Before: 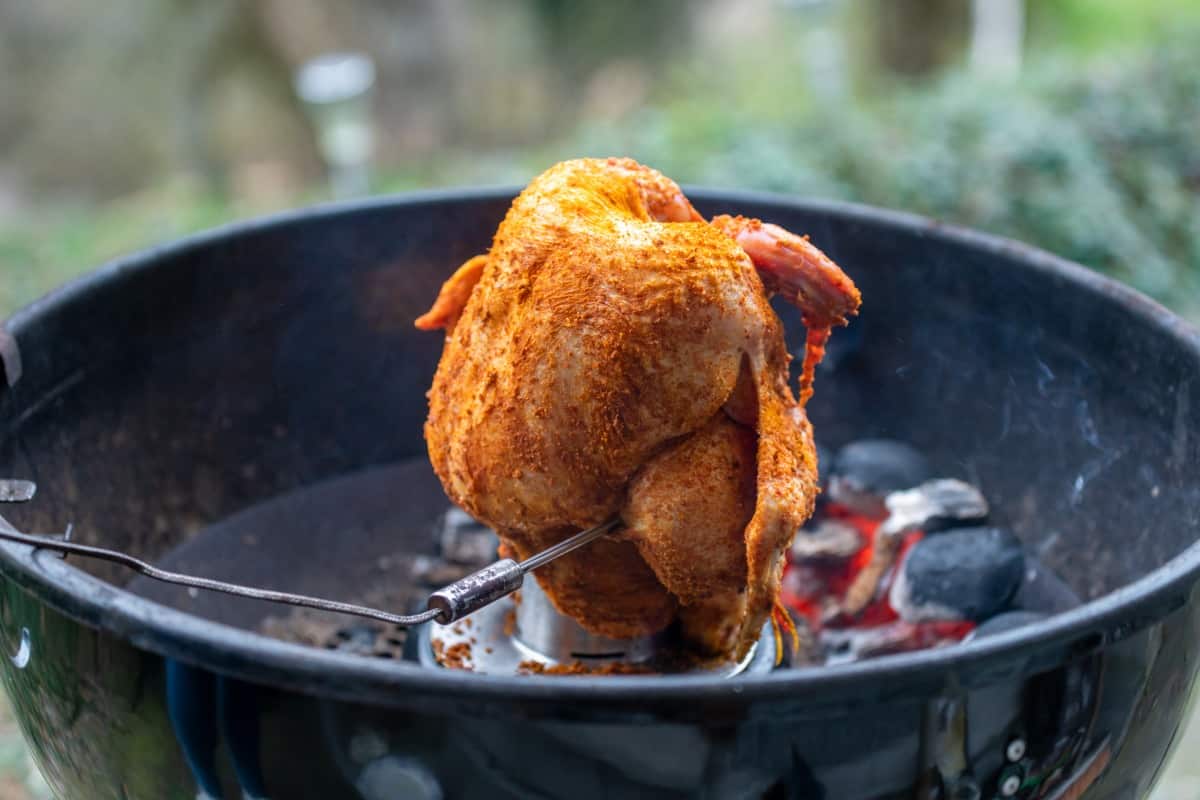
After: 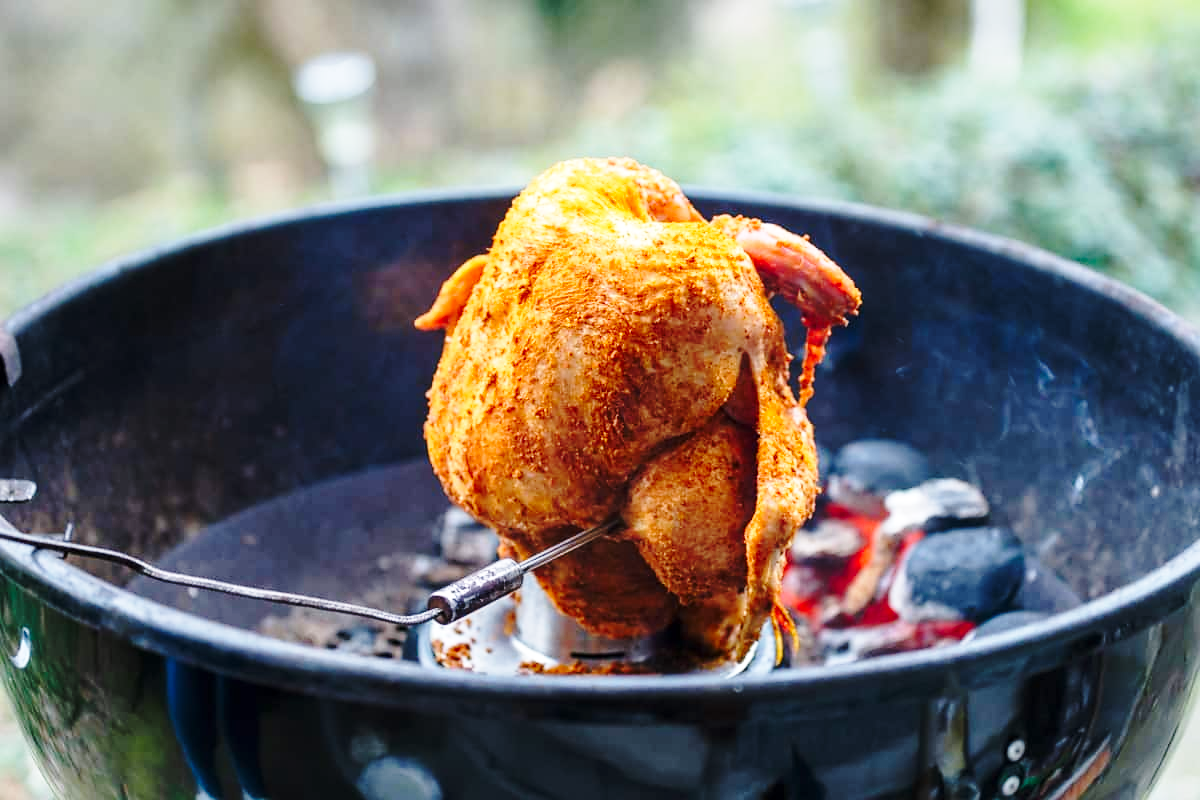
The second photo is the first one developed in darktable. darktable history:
base curve: curves: ch0 [(0, 0) (0.032, 0.037) (0.105, 0.228) (0.435, 0.76) (0.856, 0.983) (1, 1)], preserve colors none
sharpen: radius 1.458, amount 0.398, threshold 1.271
